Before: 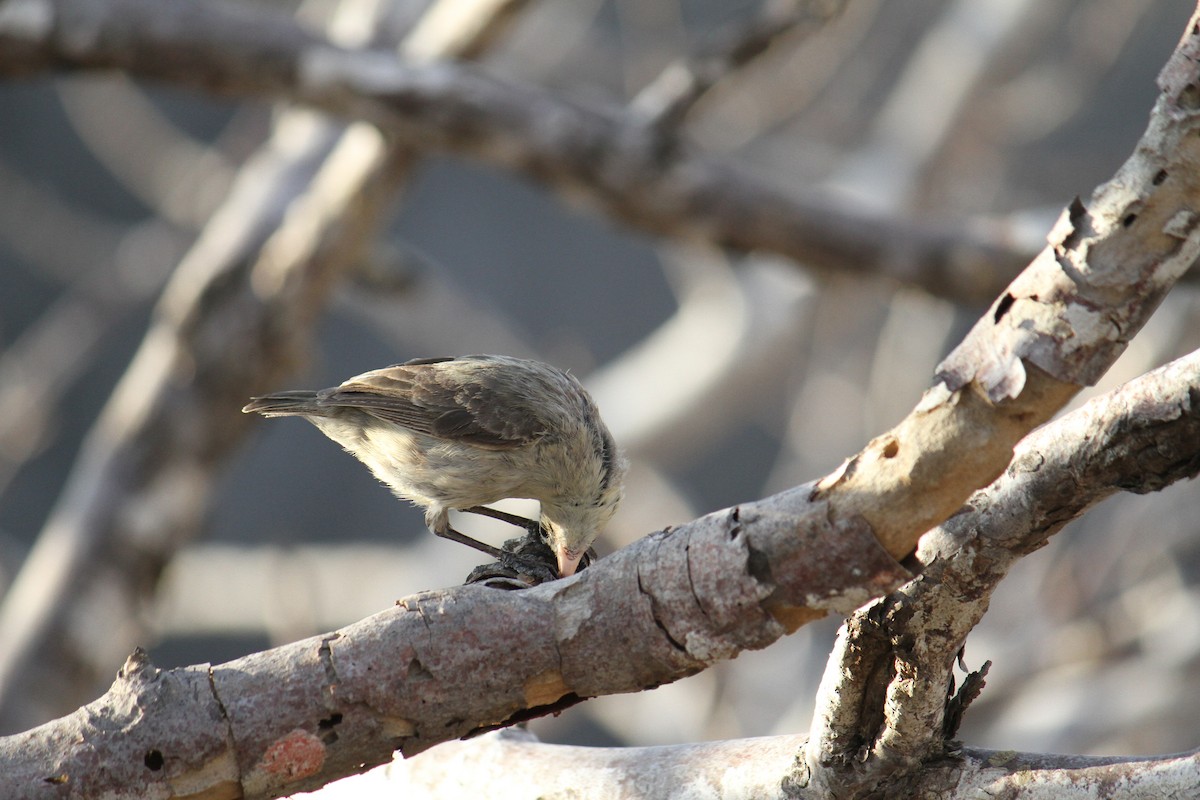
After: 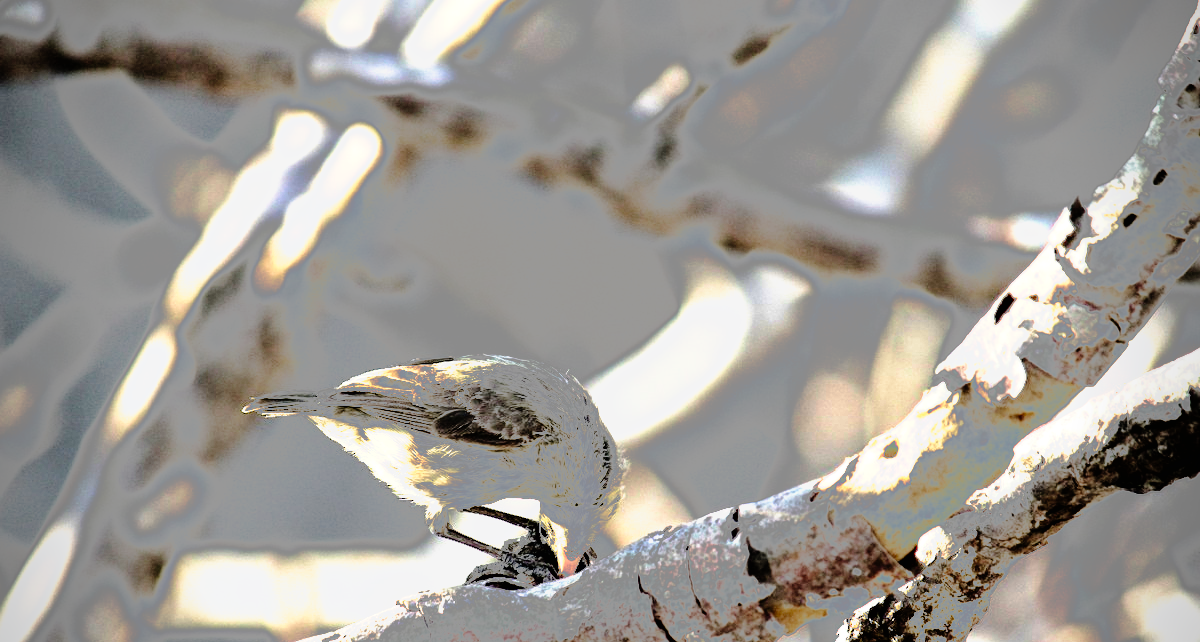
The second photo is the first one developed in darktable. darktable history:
crop: bottom 19.644%
levels: levels [0, 0.43, 0.859]
velvia: on, module defaults
tone curve: curves: ch0 [(0, 0) (0.003, 0.011) (0.011, 0.043) (0.025, 0.133) (0.044, 0.226) (0.069, 0.303) (0.1, 0.371) (0.136, 0.429) (0.177, 0.482) (0.224, 0.516) (0.277, 0.539) (0.335, 0.535) (0.399, 0.517) (0.468, 0.498) (0.543, 0.523) (0.623, 0.655) (0.709, 0.83) (0.801, 0.827) (0.898, 0.89) (1, 1)], preserve colors none
vignetting: unbound false
exposure: black level correction 0.006, exposure -0.226 EV, compensate highlight preservation false
filmic rgb: black relative exposure -5 EV, hardness 2.88, contrast 1.3
